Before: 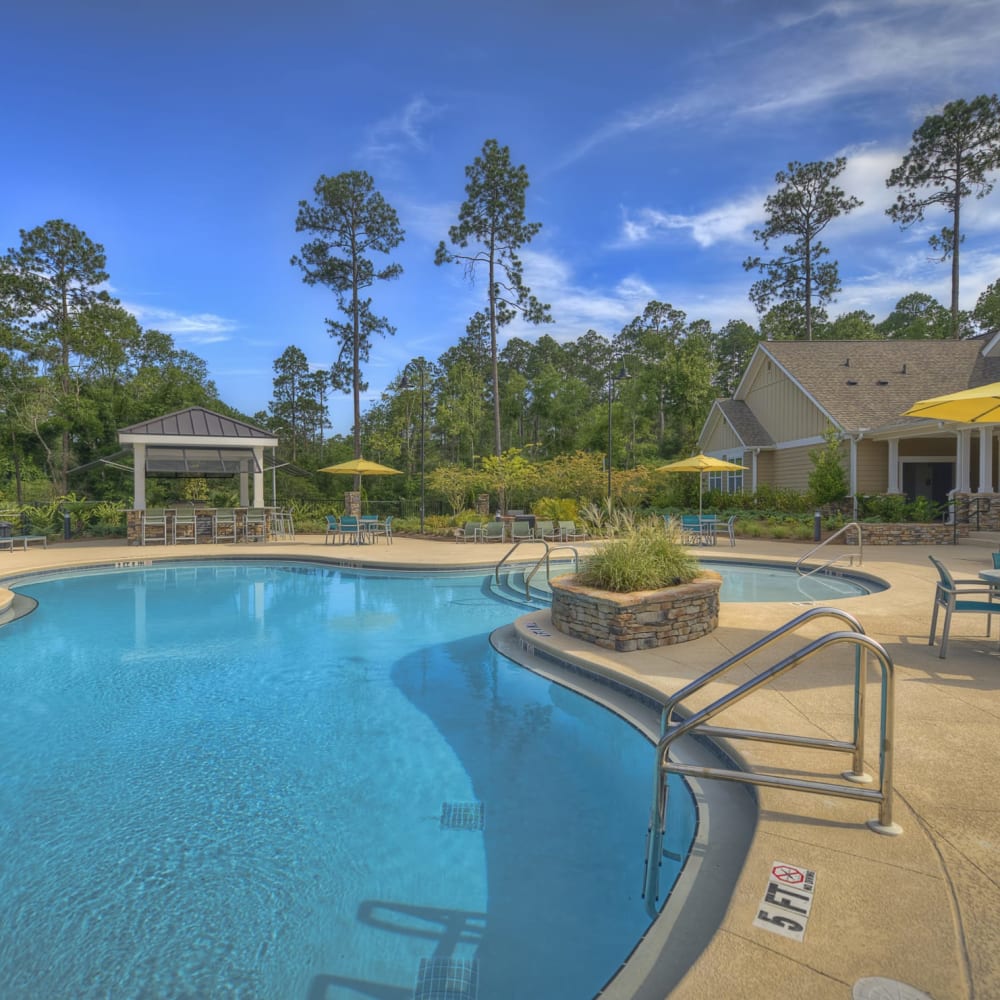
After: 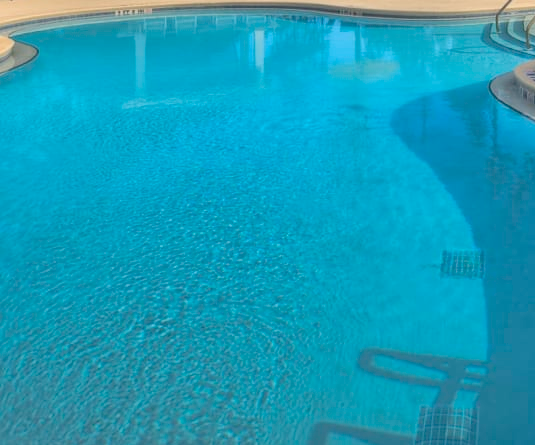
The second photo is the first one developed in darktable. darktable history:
levels: levels [0, 0.478, 1]
crop and rotate: top 55.25%, right 46.443%, bottom 0.194%
contrast brightness saturation: saturation -0.061
